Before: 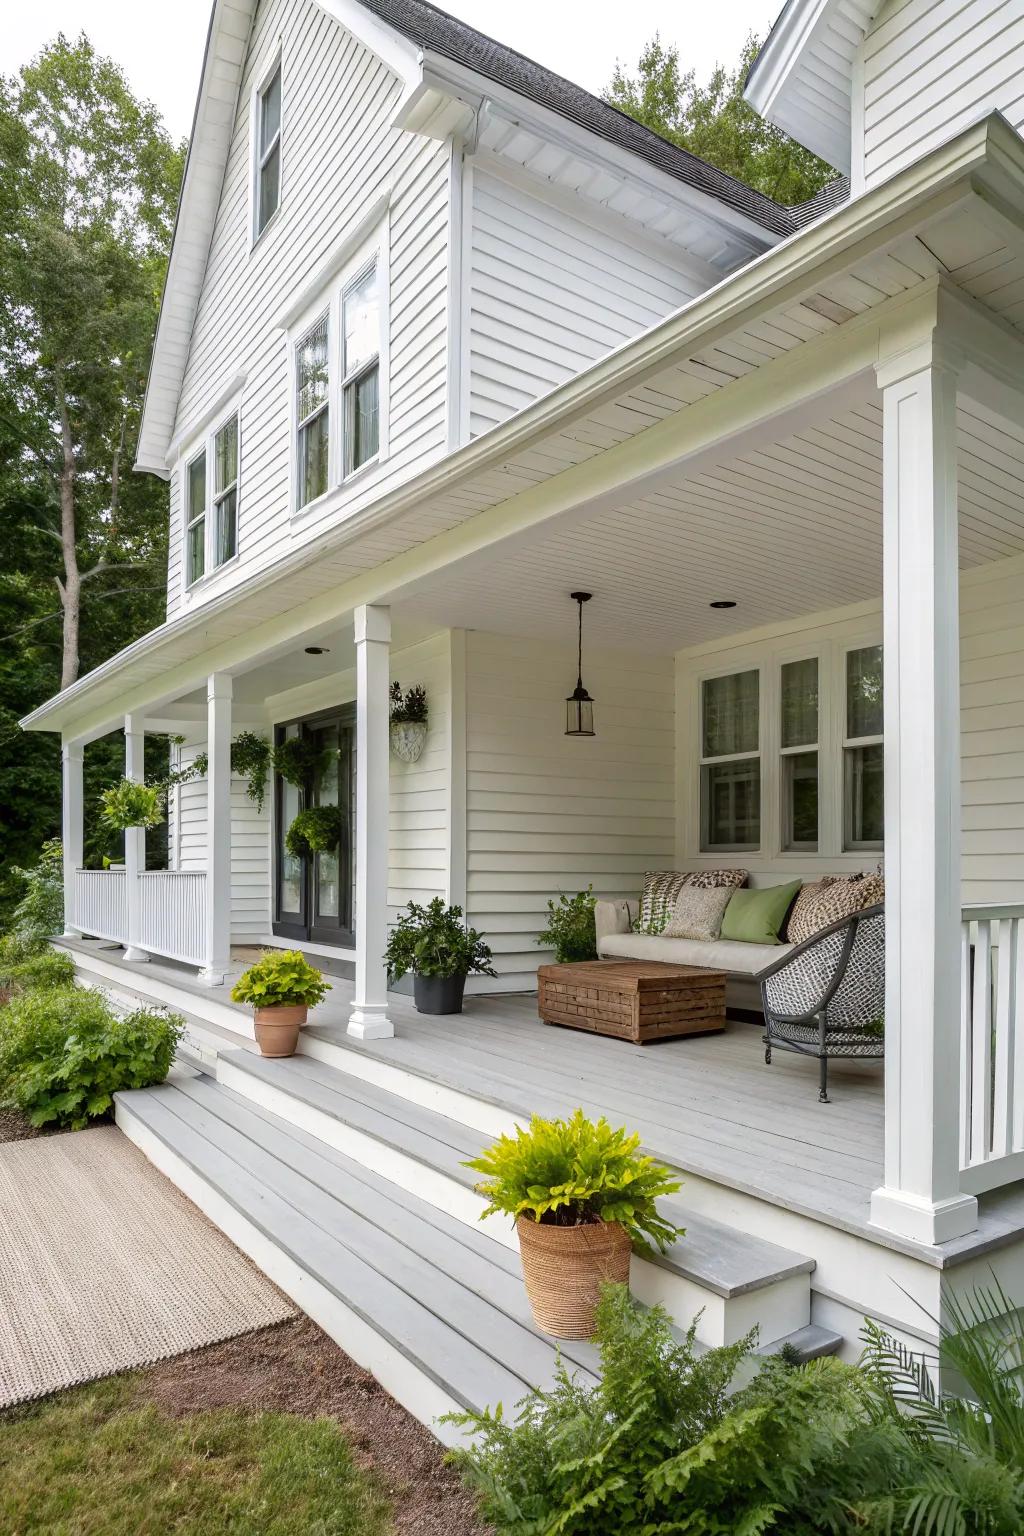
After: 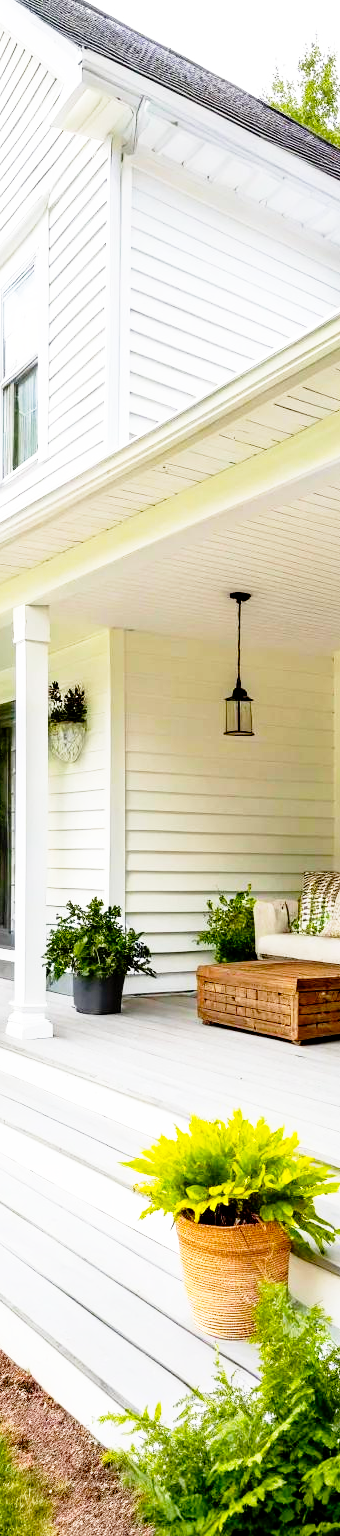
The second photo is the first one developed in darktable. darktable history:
base curve: curves: ch0 [(0, 0) (0.012, 0.01) (0.073, 0.168) (0.31, 0.711) (0.645, 0.957) (1, 1)], preserve colors none
crop: left 33.36%, right 33.36%
color balance rgb: perceptual saturation grading › global saturation 25%, global vibrance 20%
exposure: black level correction 0.005, exposure 0.001 EV, compensate highlight preservation false
